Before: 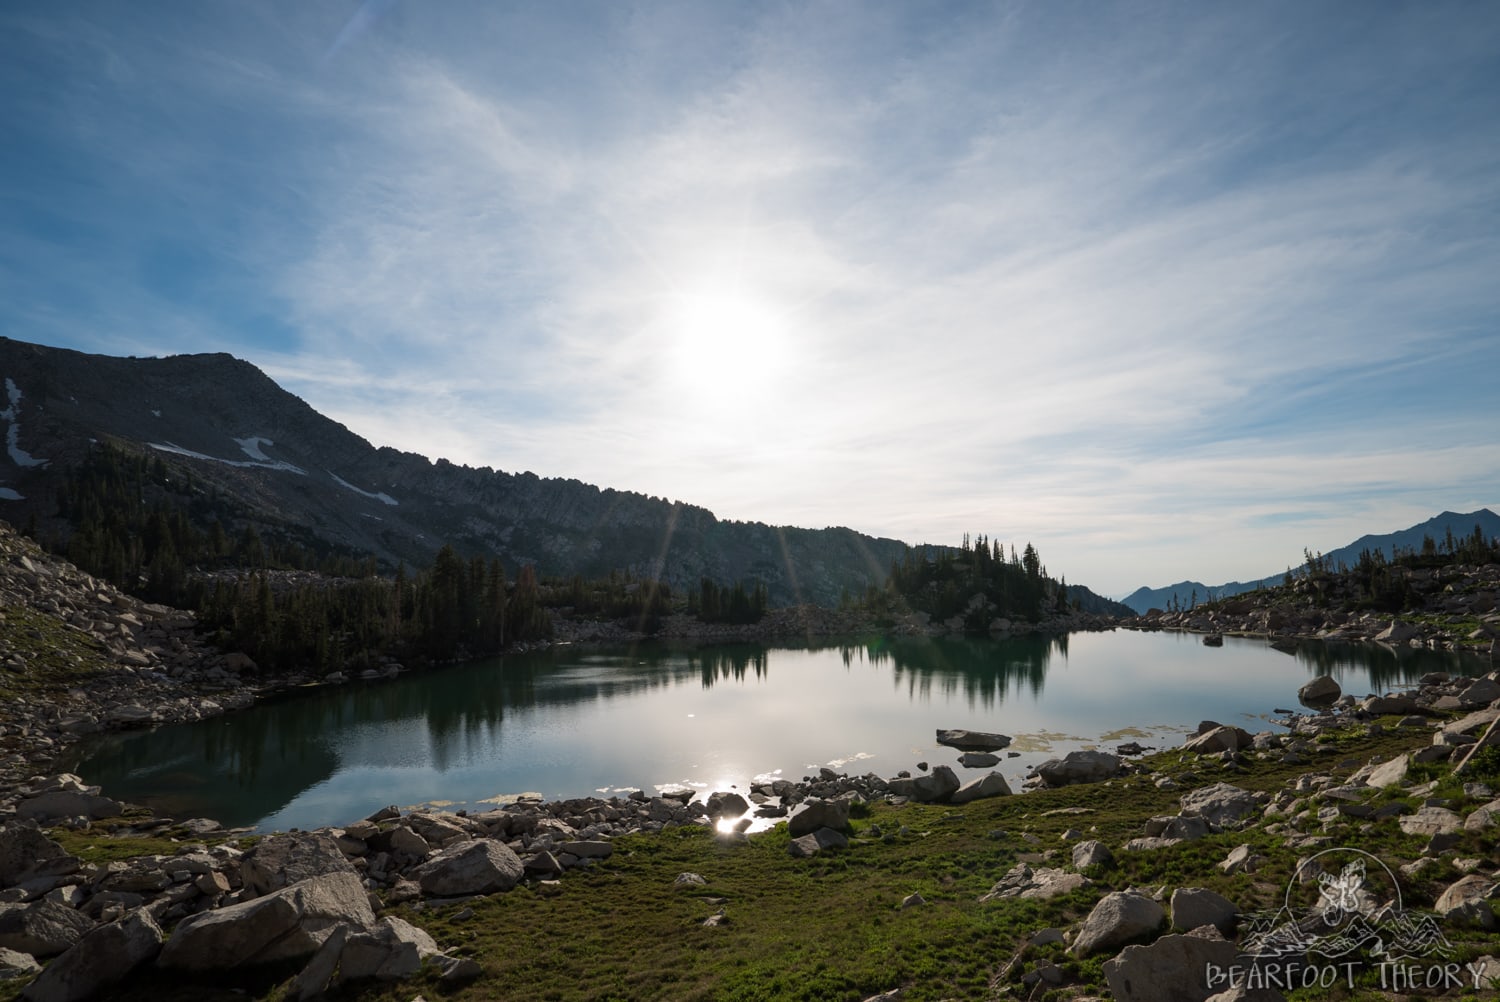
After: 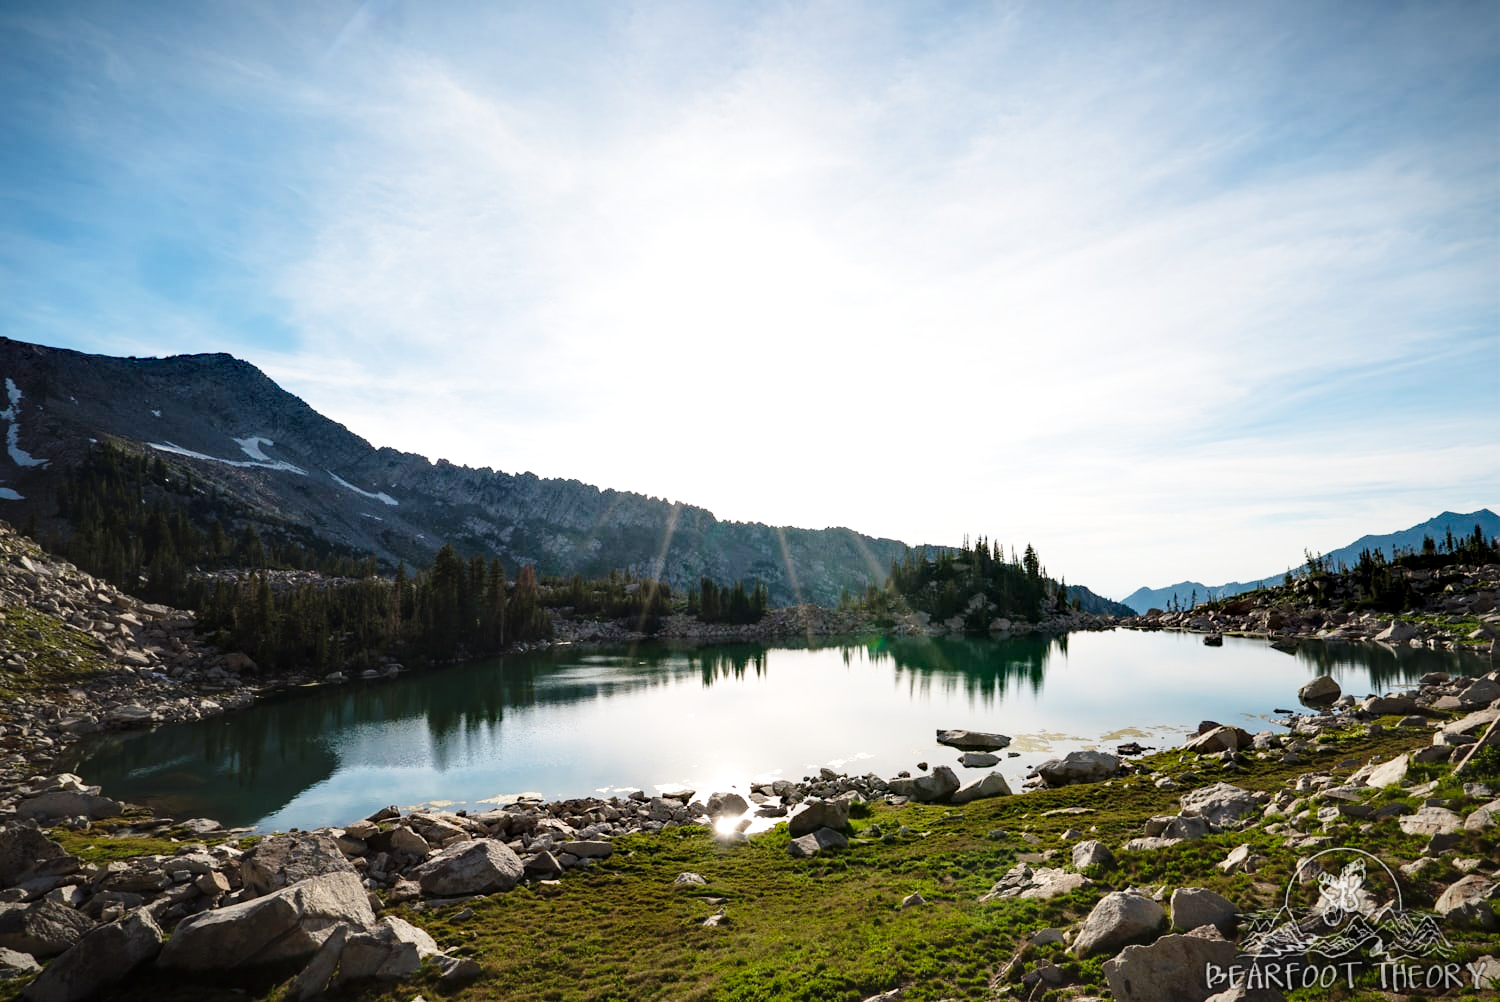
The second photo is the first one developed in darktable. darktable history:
base curve: curves: ch0 [(0, 0) (0.028, 0.03) (0.121, 0.232) (0.46, 0.748) (0.859, 0.968) (1, 1)], fusion 1, preserve colors none
vignetting: fall-off start 100.5%, brightness -0.557, saturation 0.003, width/height ratio 1.325, unbound false
